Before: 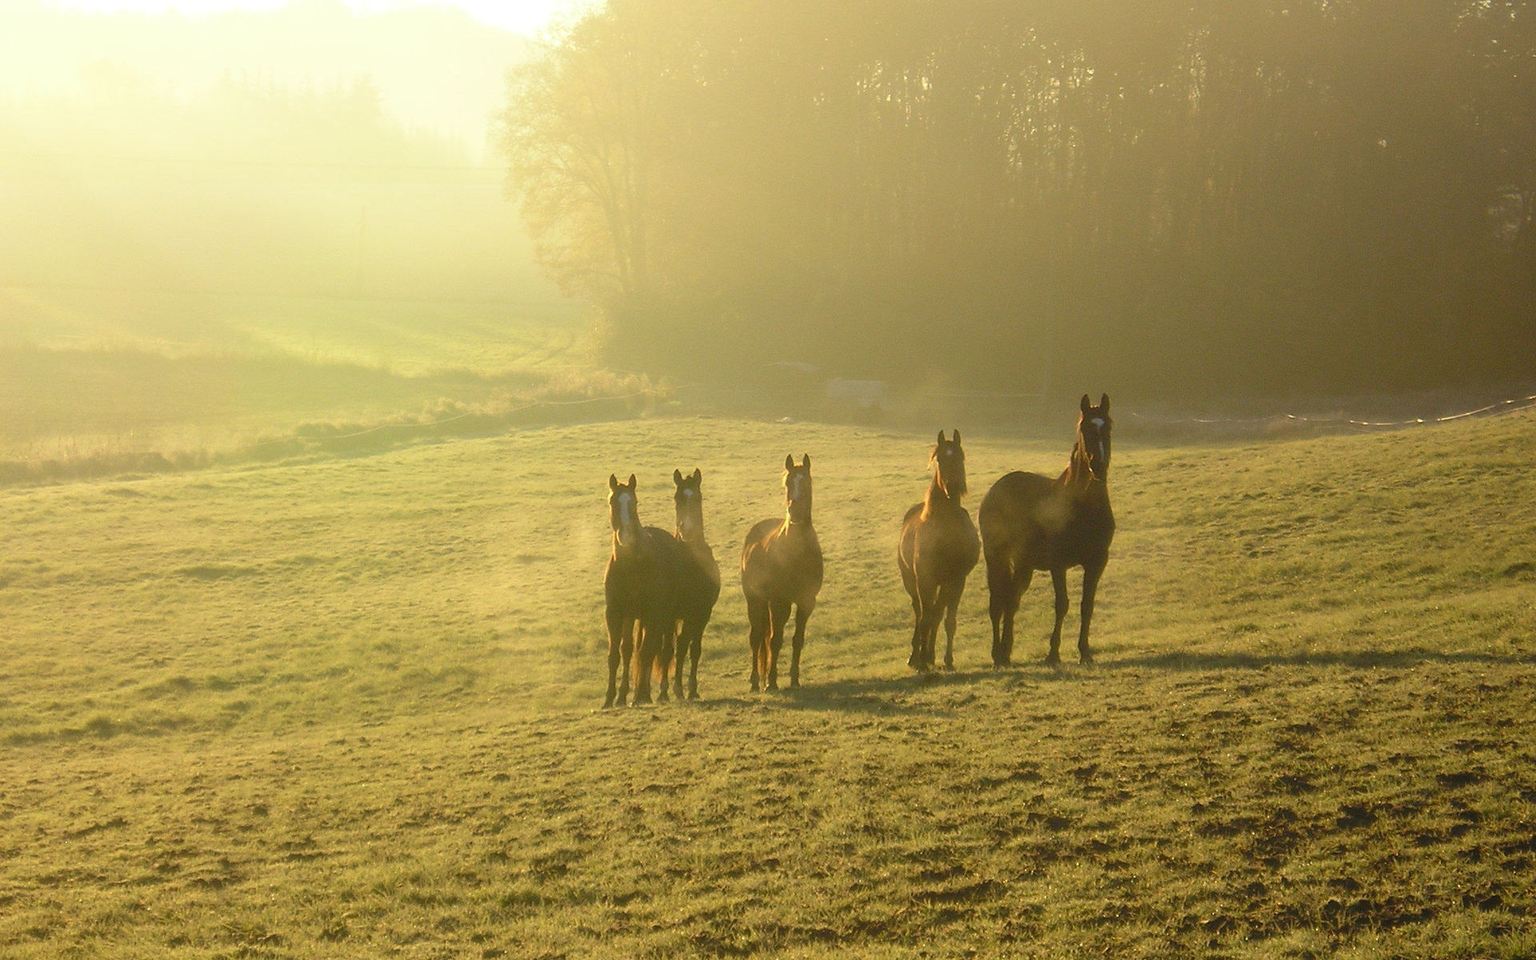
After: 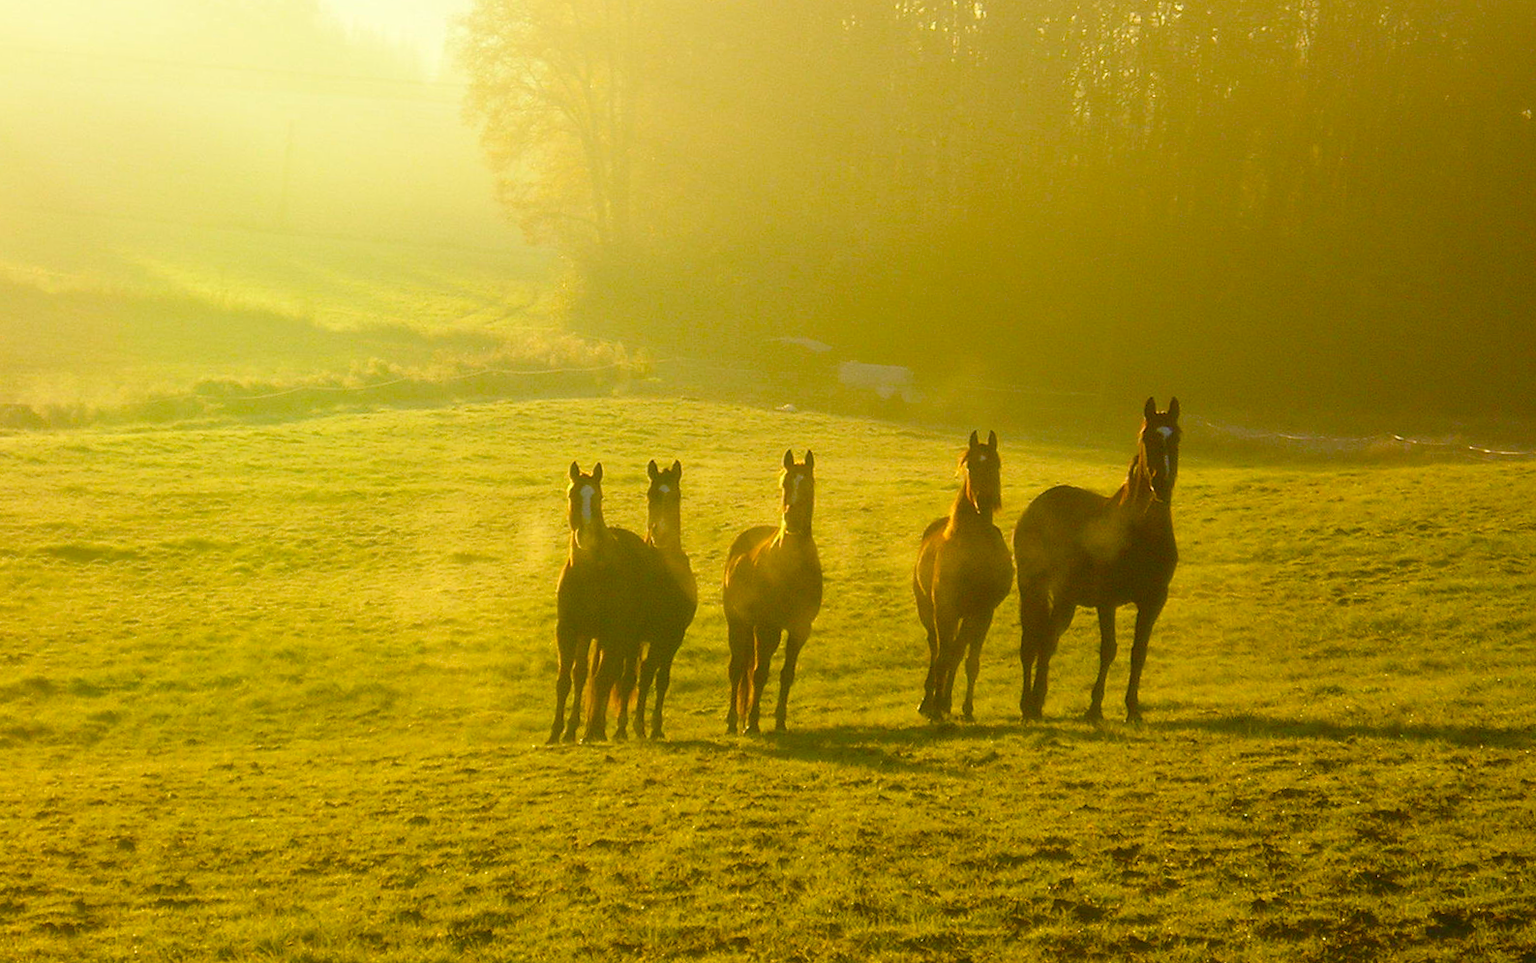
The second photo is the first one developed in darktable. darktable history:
crop and rotate: angle -3.2°, left 5.43%, top 5.194%, right 4.616%, bottom 4.502%
color balance rgb: linear chroma grading › global chroma 14.473%, perceptual saturation grading › global saturation 20%, perceptual saturation grading › highlights -25.572%, perceptual saturation grading › shadows 50.162%, global vibrance 40.07%
